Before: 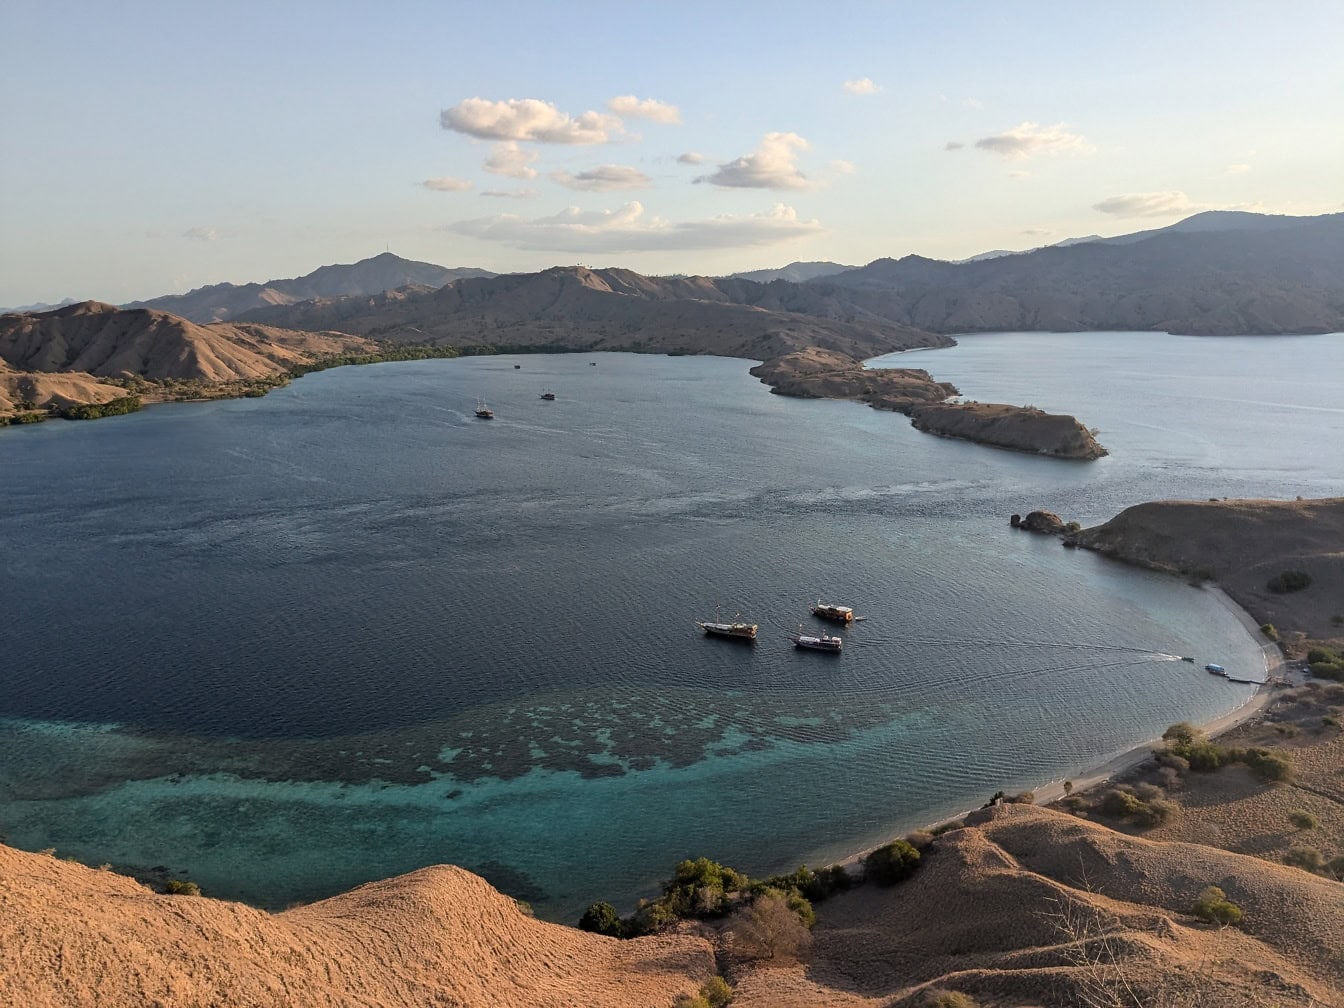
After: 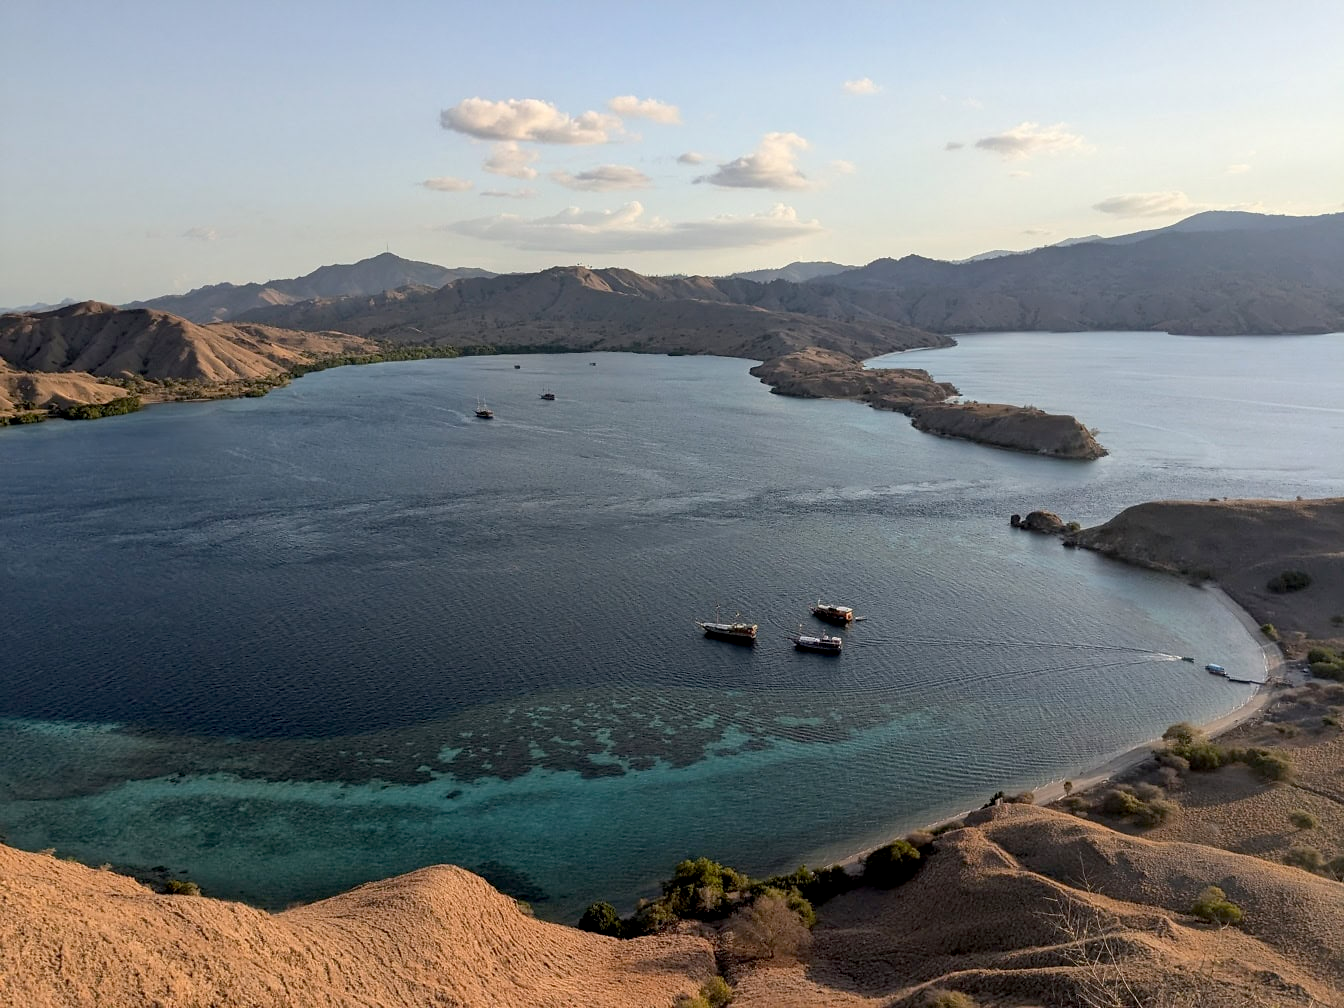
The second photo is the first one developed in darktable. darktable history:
exposure: black level correction 0.009, compensate highlight preservation false
color correction: highlights b* -0.05
